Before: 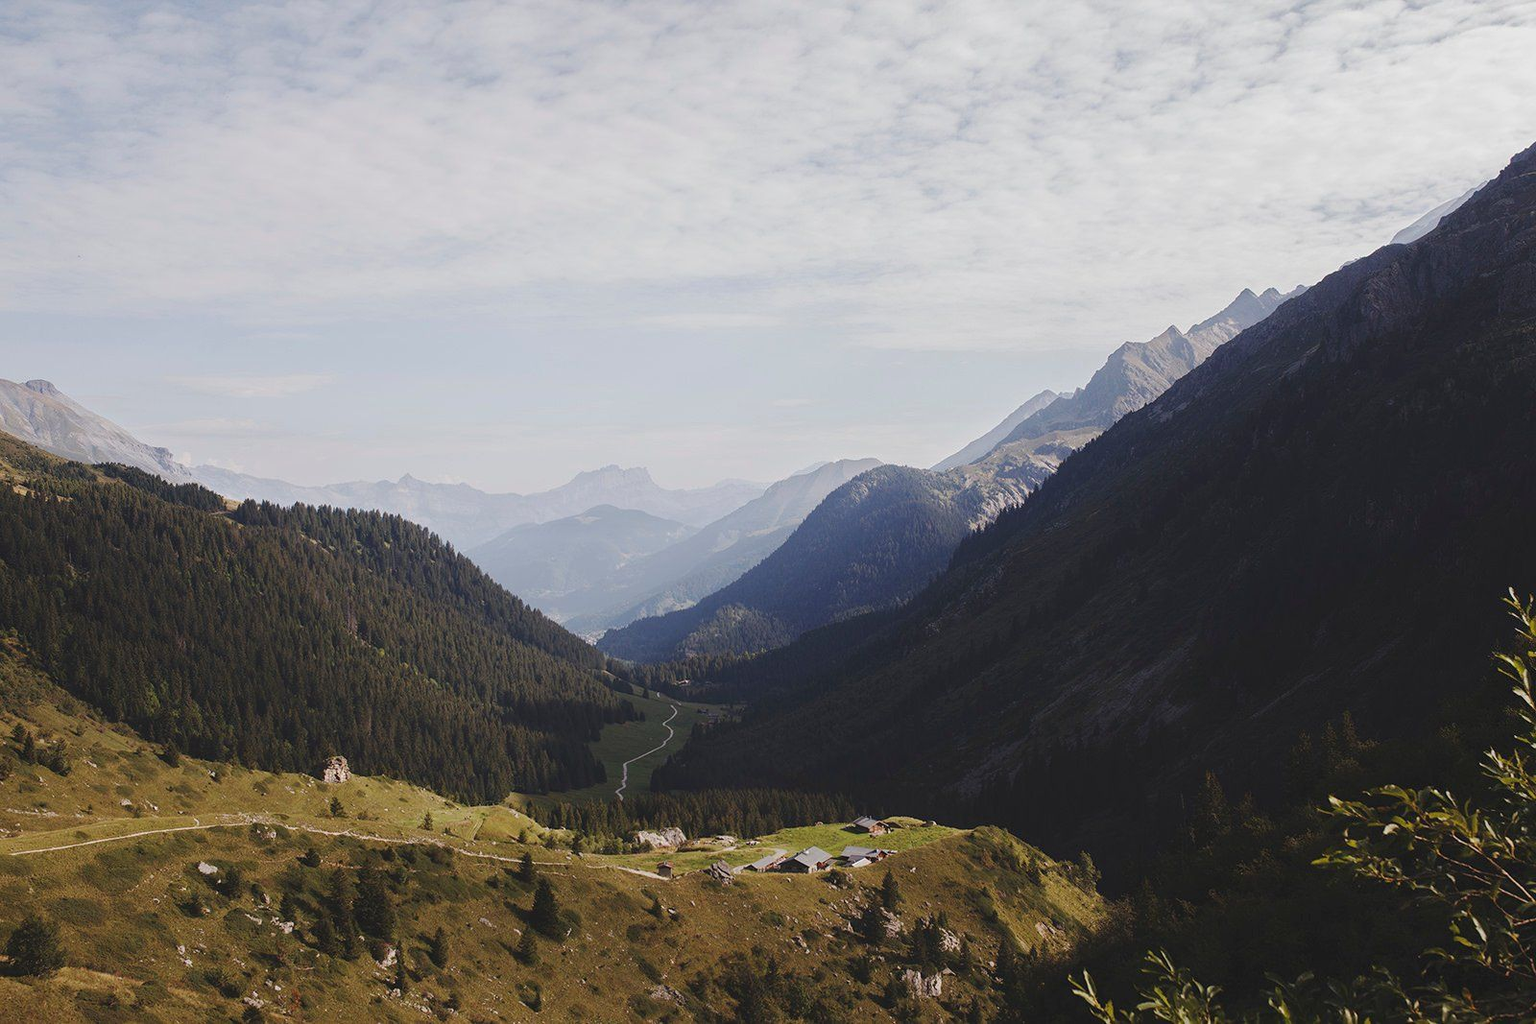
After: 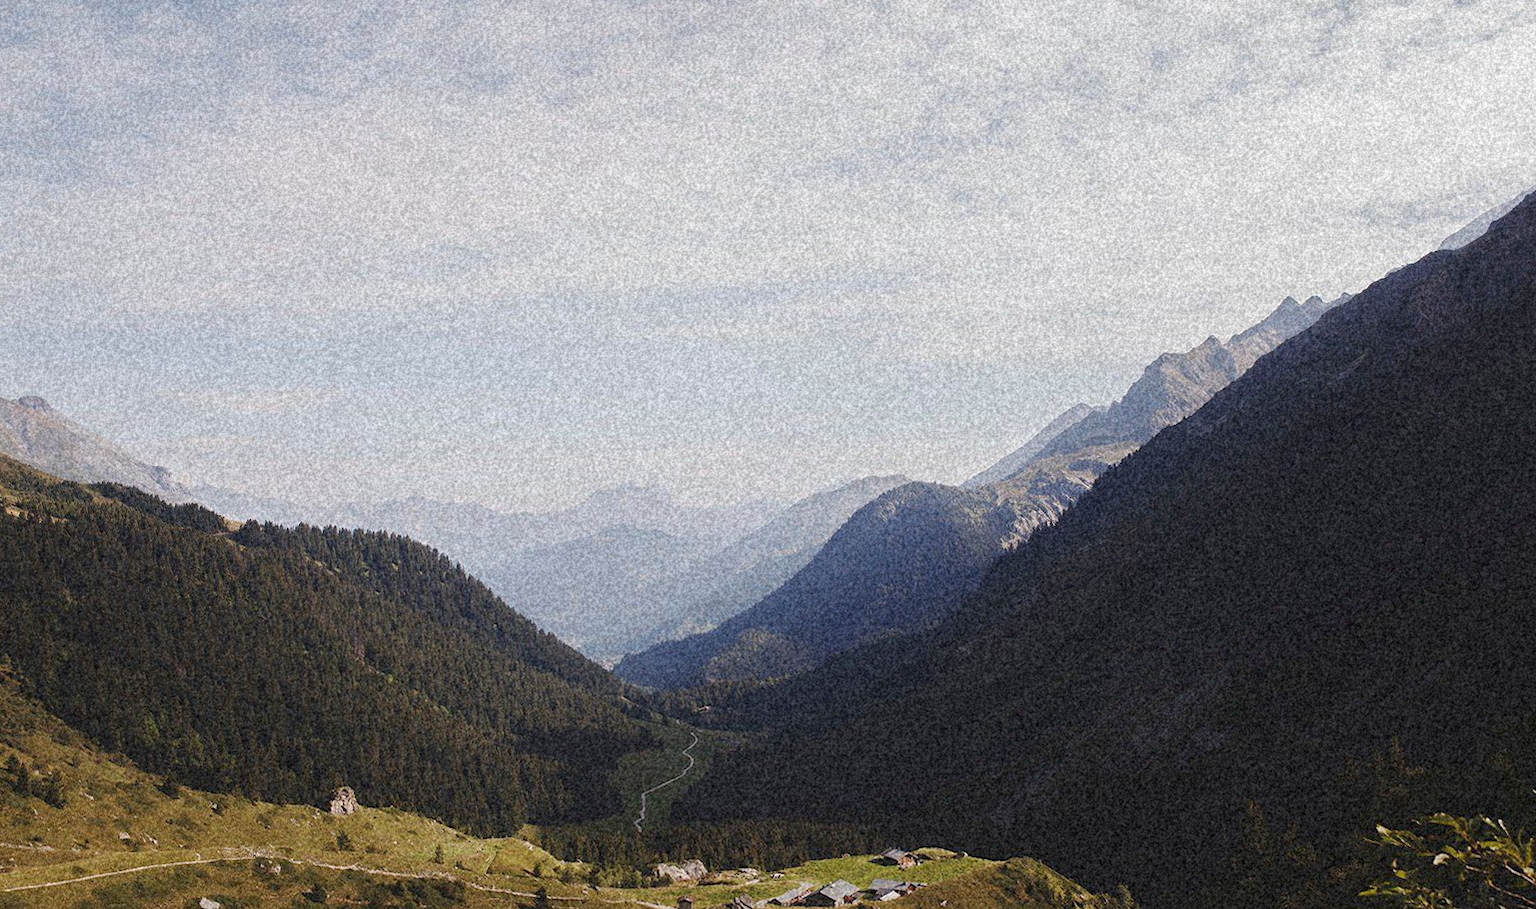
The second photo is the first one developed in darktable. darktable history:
crop and rotate: angle 0.2°, left 0.275%, right 3.127%, bottom 14.18%
grain: coarseness 46.9 ISO, strength 50.21%, mid-tones bias 0%
